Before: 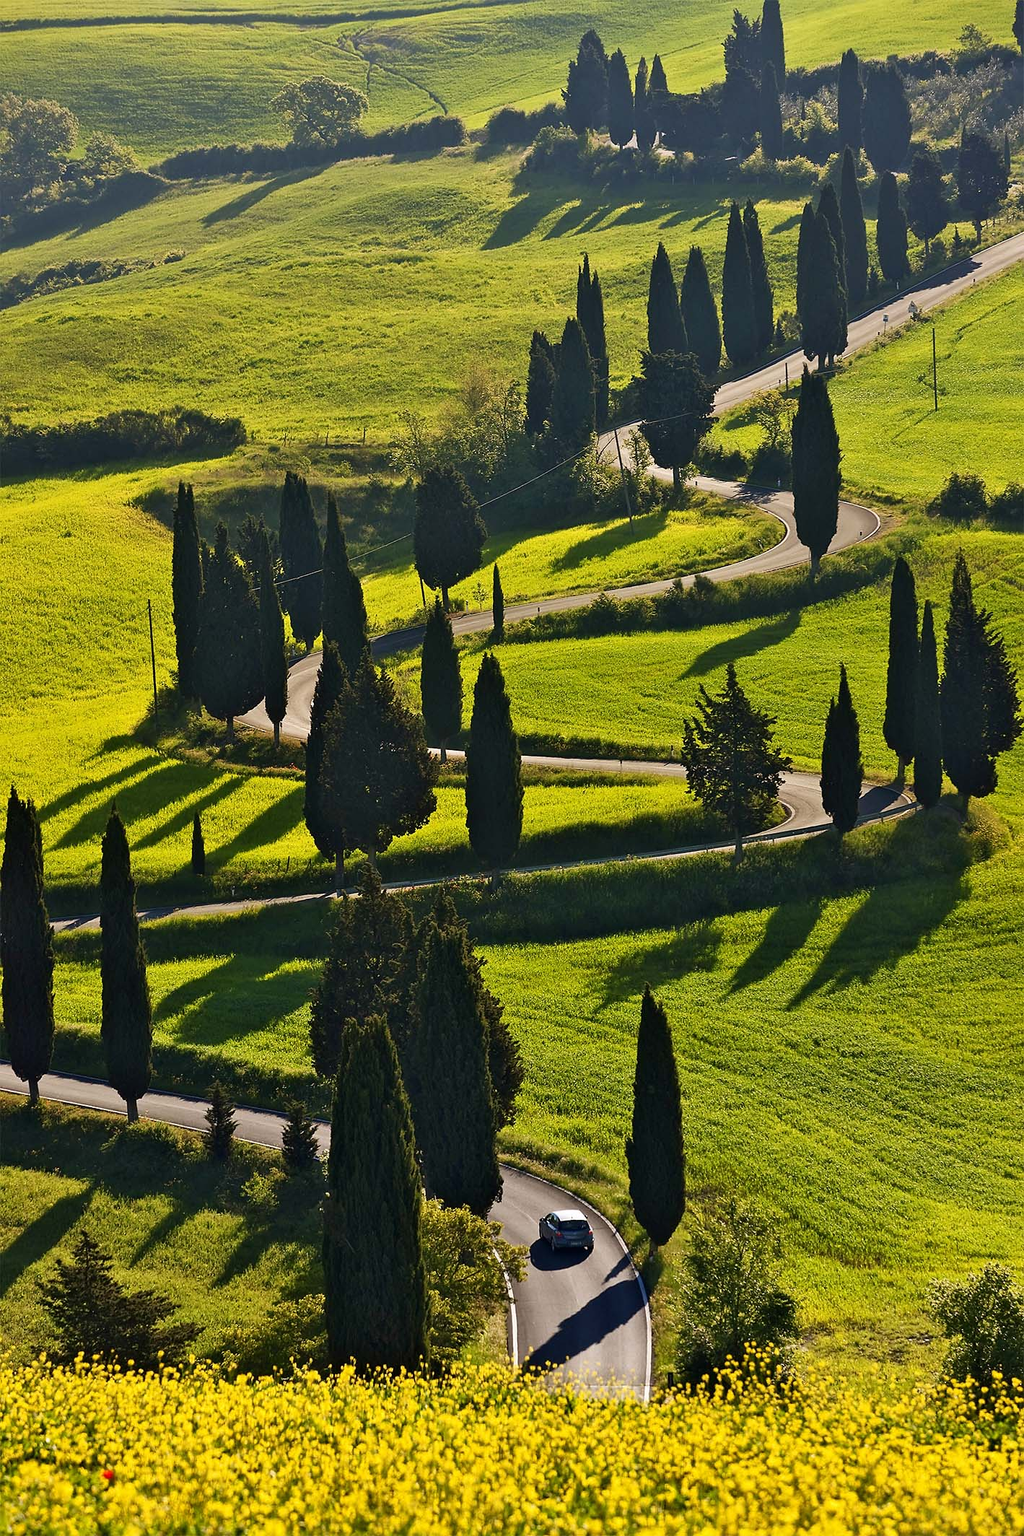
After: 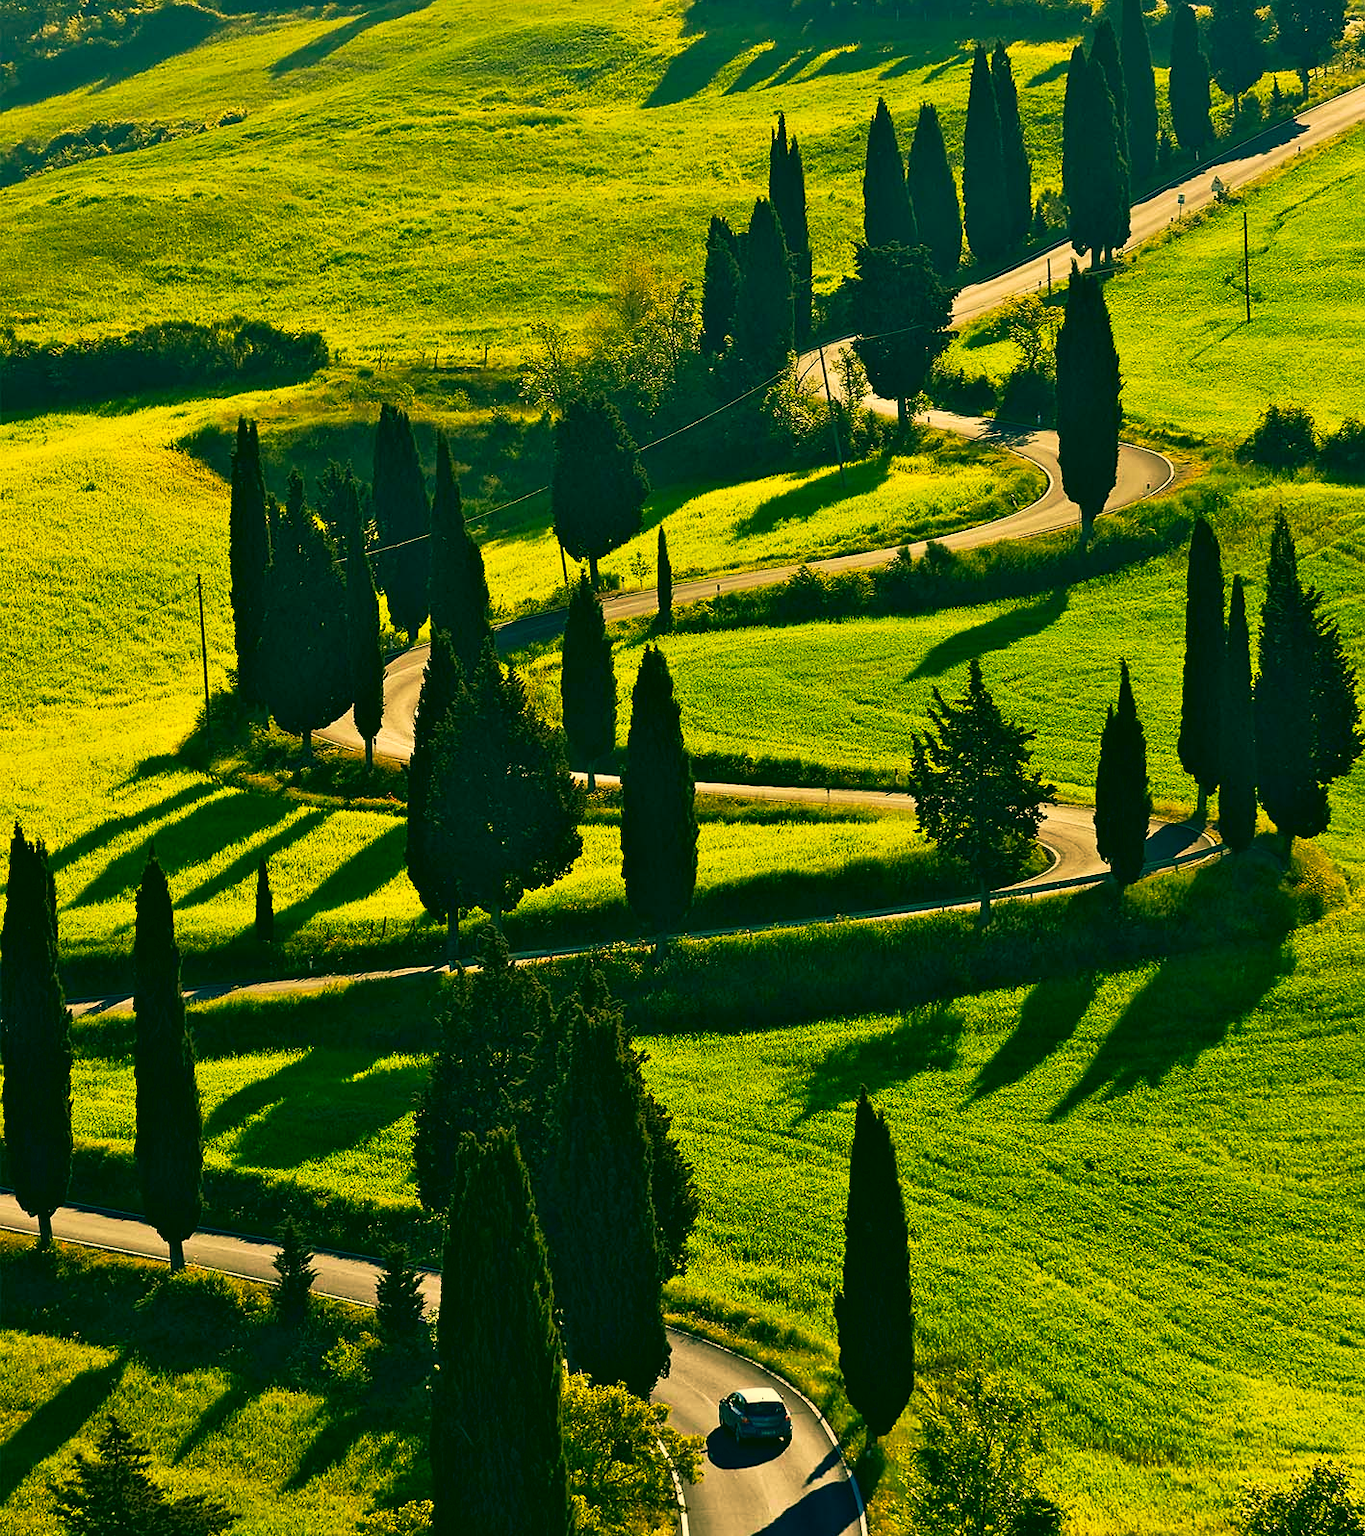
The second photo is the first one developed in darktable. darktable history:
velvia: on, module defaults
color correction: highlights a* 5.69, highlights b* 32.99, shadows a* -26.47, shadows b* 3.88
base curve: curves: ch0 [(0, 0) (0.257, 0.25) (0.482, 0.586) (0.757, 0.871) (1, 1)], preserve colors none
crop: top 11.041%, bottom 13.951%
